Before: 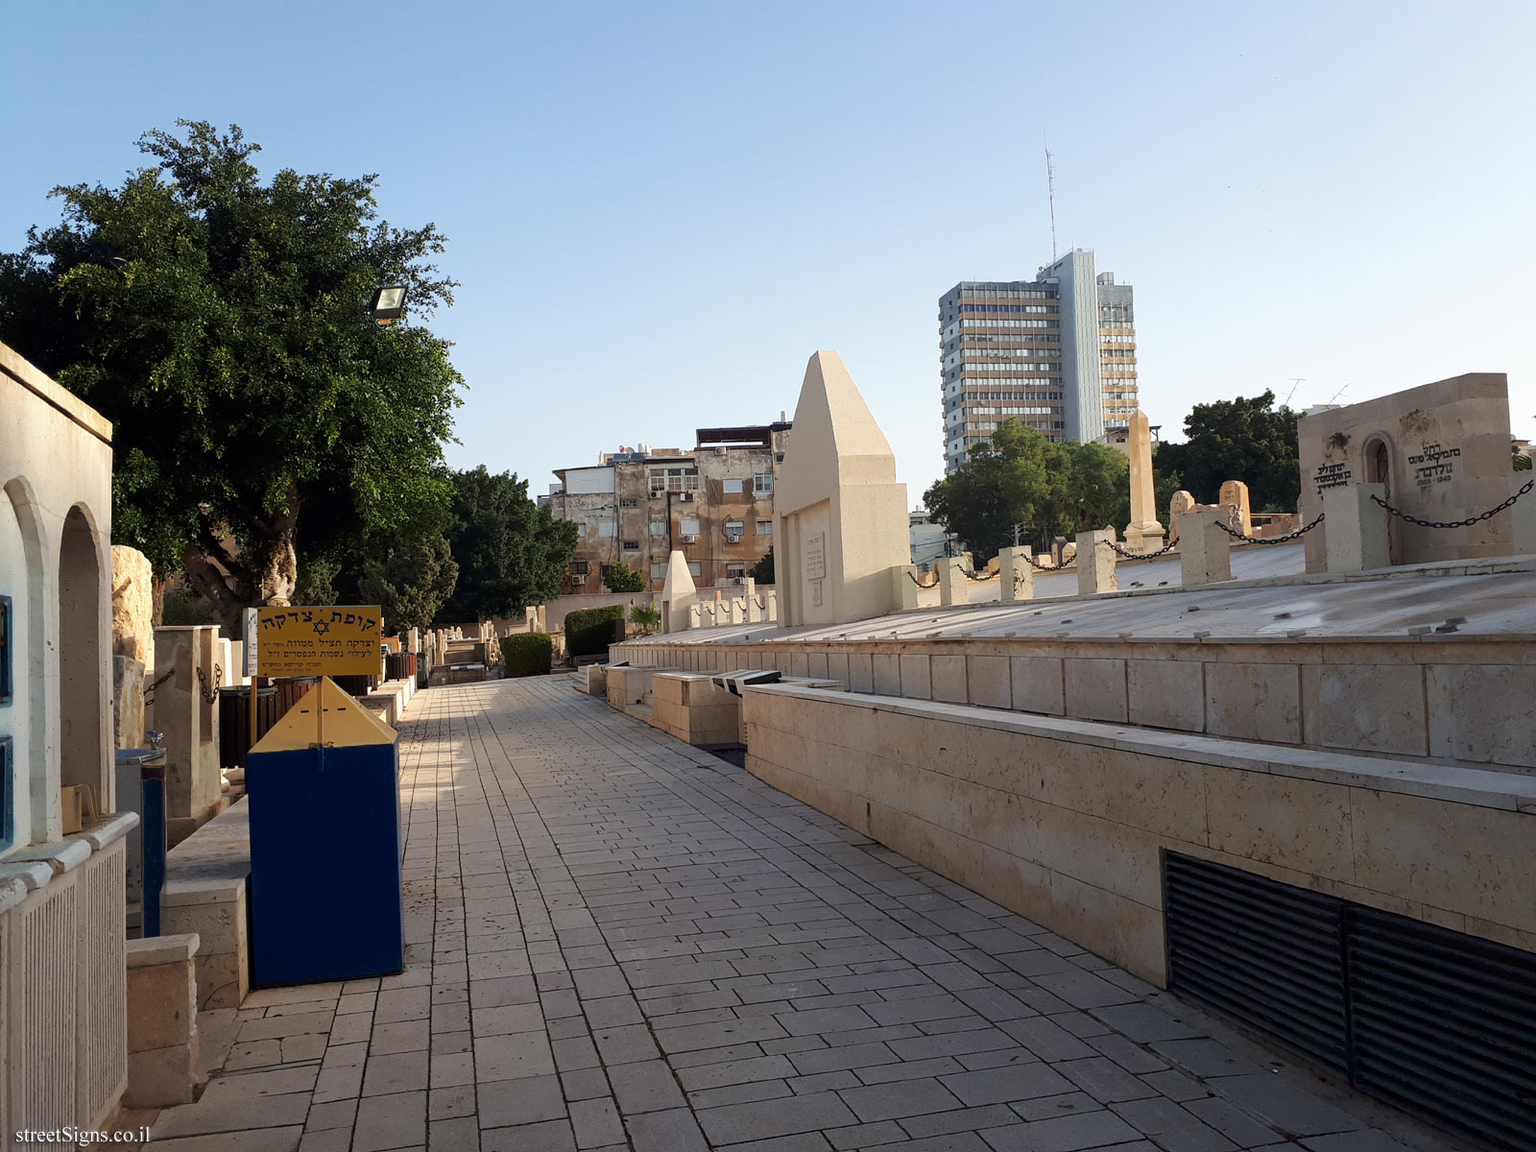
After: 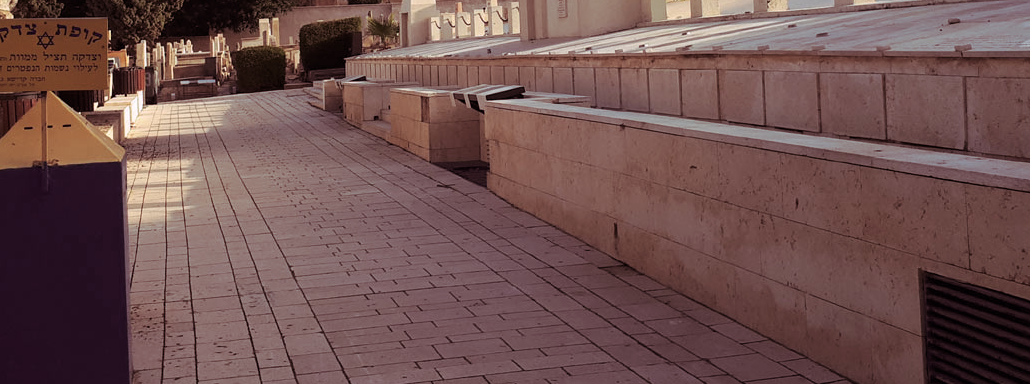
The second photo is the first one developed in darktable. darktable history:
crop: left 18.091%, top 51.13%, right 17.525%, bottom 16.85%
split-toning: highlights › hue 298.8°, highlights › saturation 0.73, compress 41.76%
